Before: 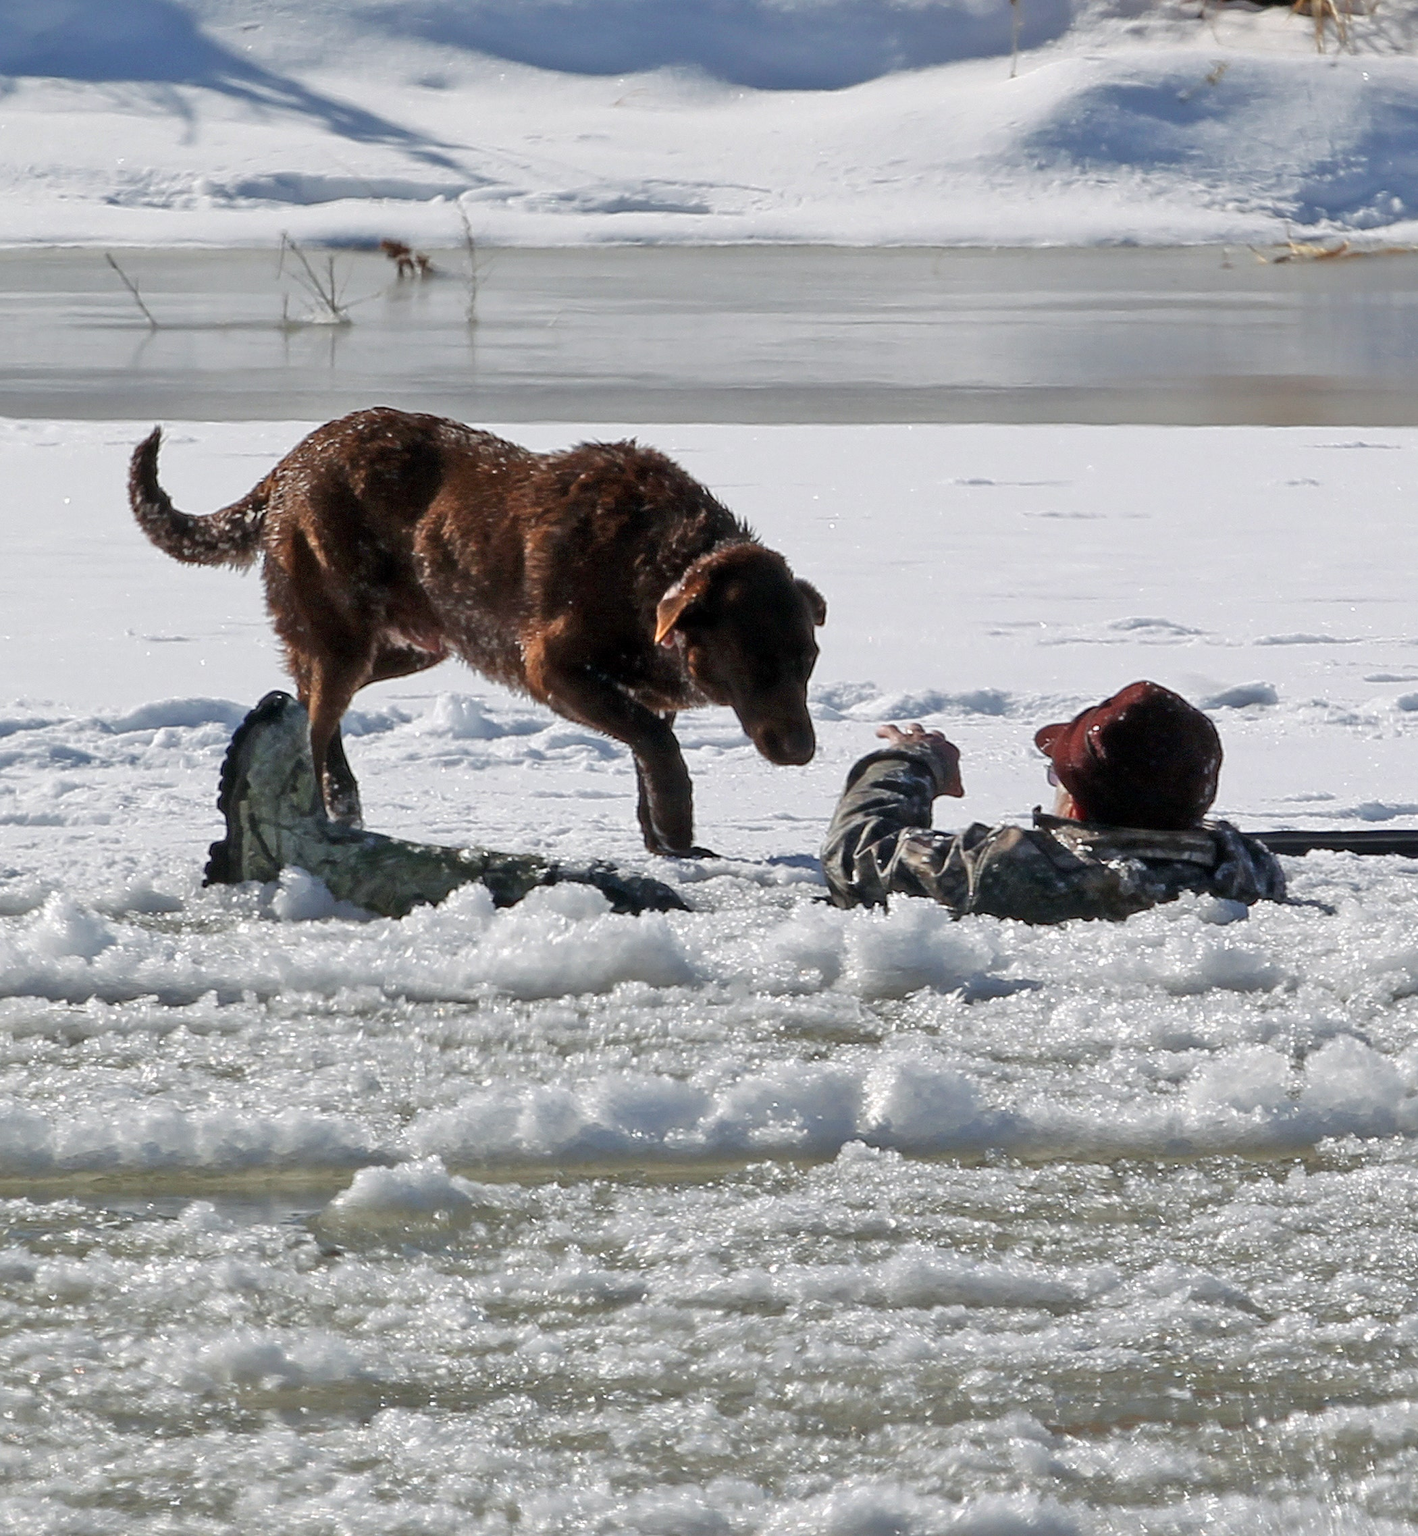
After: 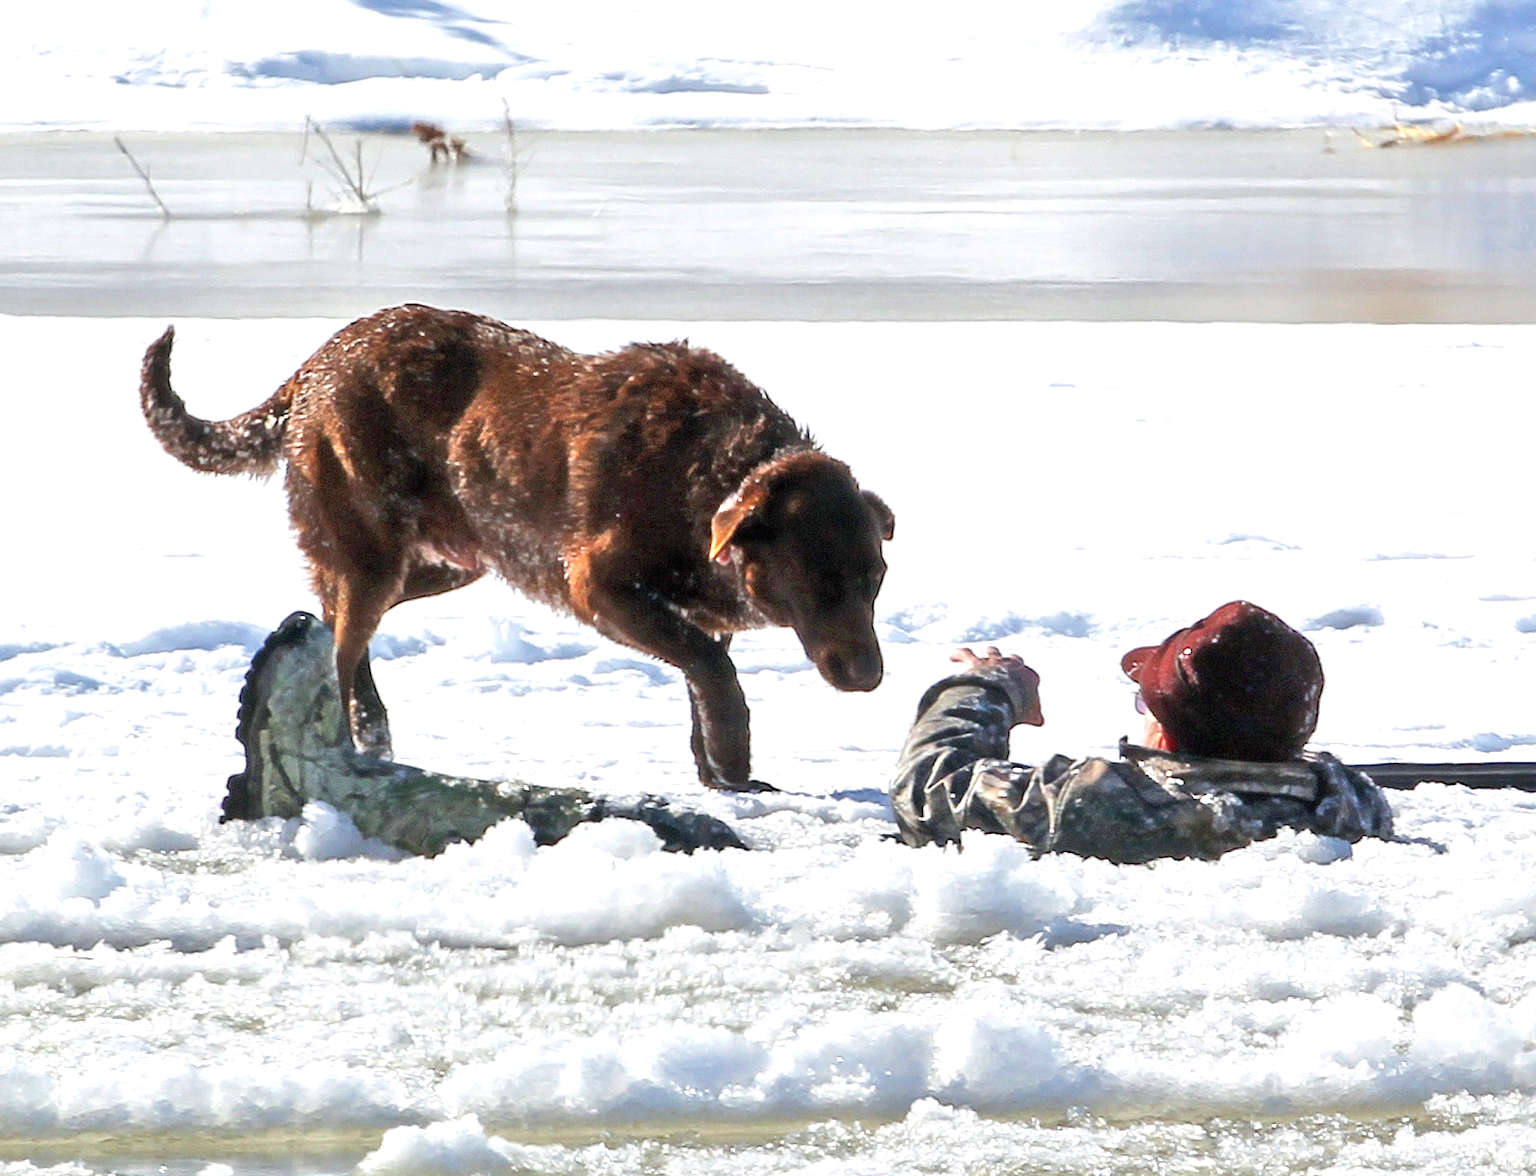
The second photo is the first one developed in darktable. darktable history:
exposure: black level correction 0, exposure 1 EV, compensate exposure bias true, compensate highlight preservation false
contrast brightness saturation: contrast 0.07, brightness 0.08, saturation 0.18
crop and rotate: top 8.293%, bottom 20.996%
